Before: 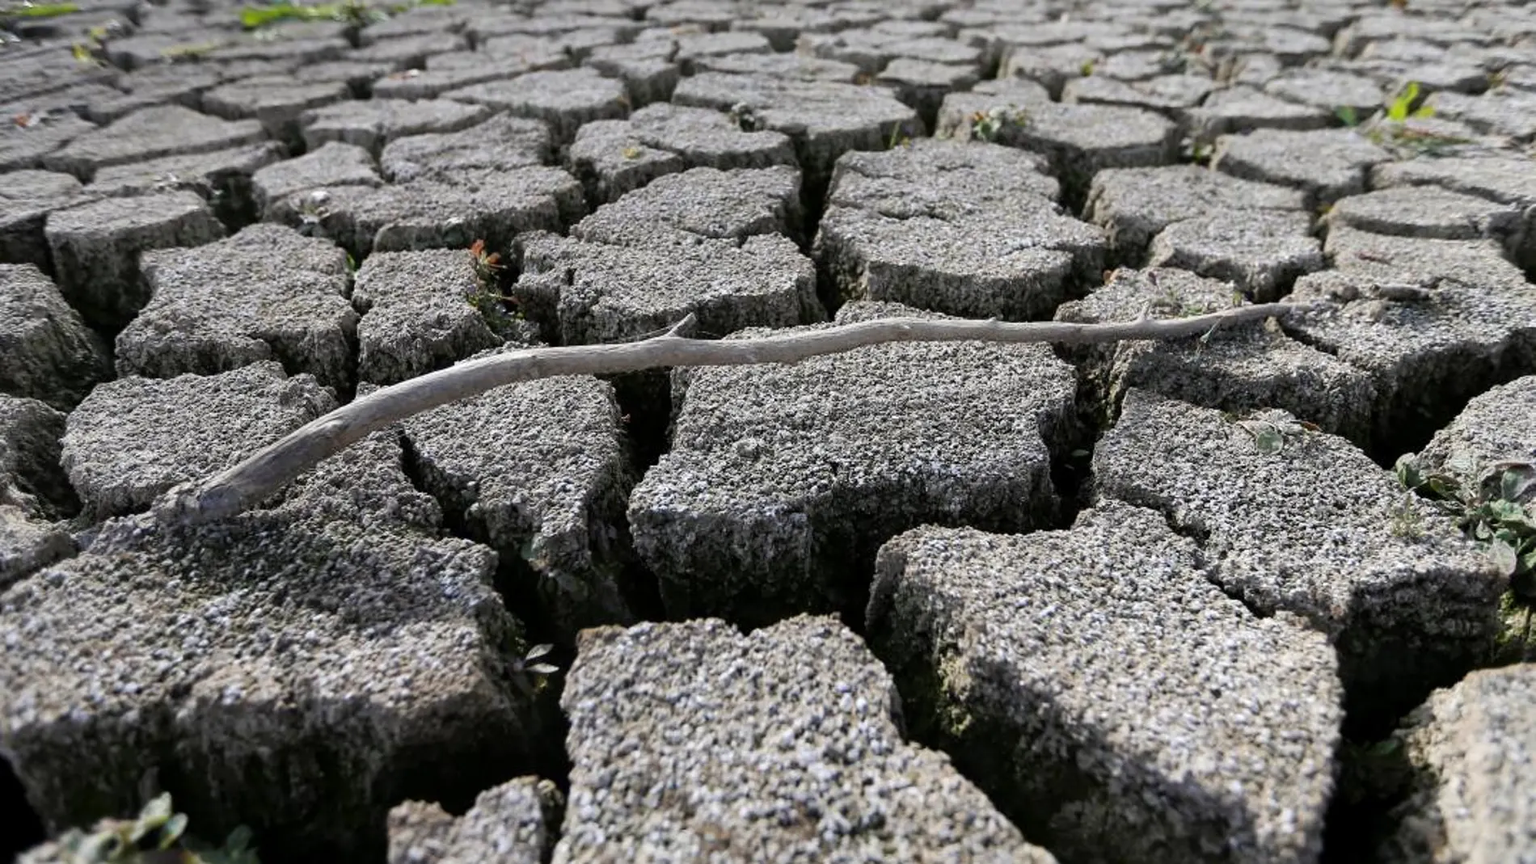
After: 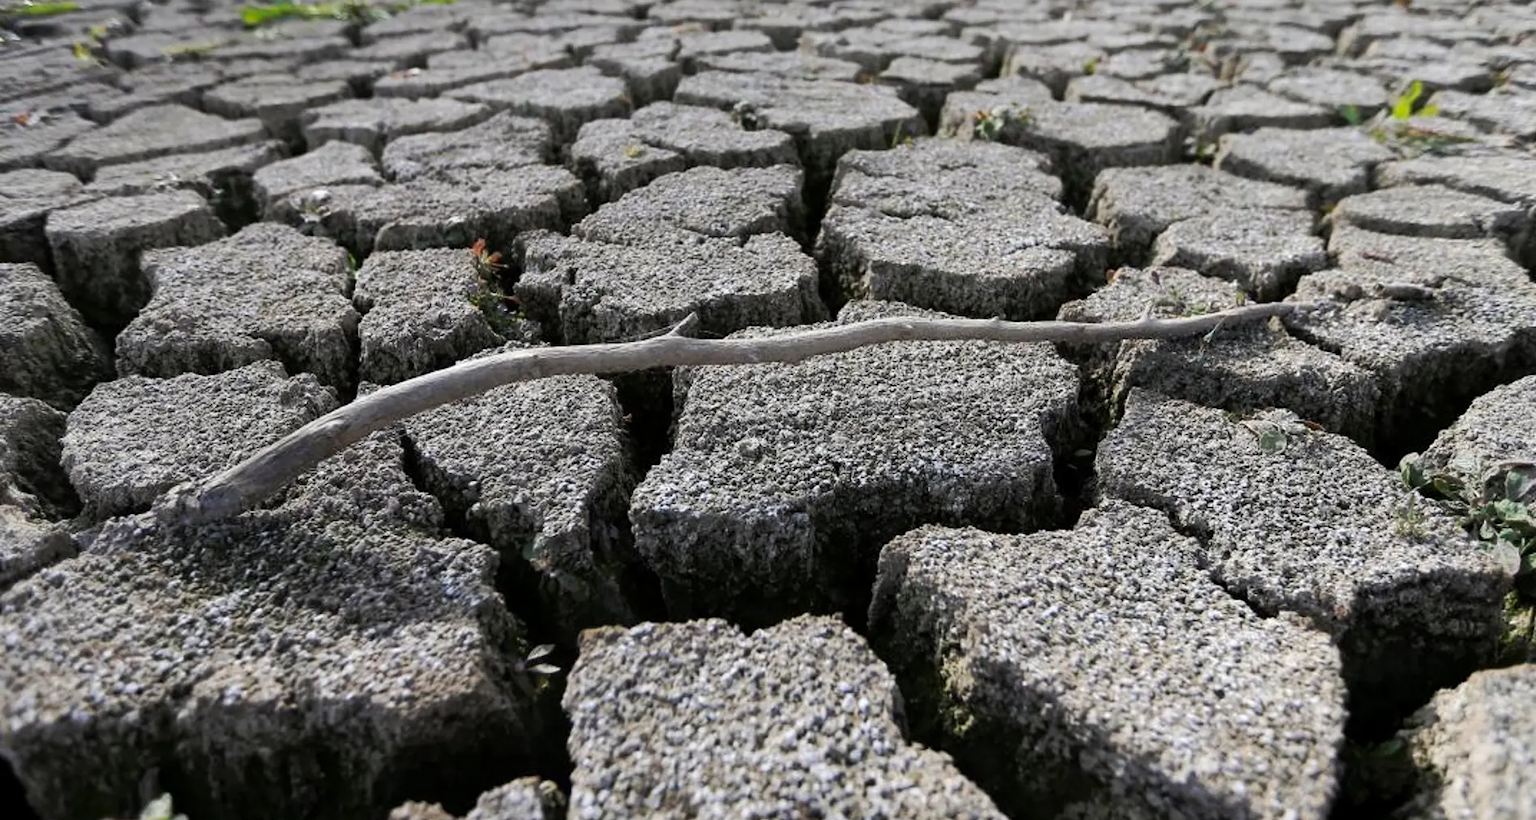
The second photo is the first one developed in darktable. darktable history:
tone curve: curves: ch0 [(0, 0) (0.003, 0.003) (0.011, 0.01) (0.025, 0.023) (0.044, 0.042) (0.069, 0.065) (0.1, 0.094) (0.136, 0.128) (0.177, 0.167) (0.224, 0.211) (0.277, 0.261) (0.335, 0.315) (0.399, 0.375) (0.468, 0.441) (0.543, 0.543) (0.623, 0.623) (0.709, 0.709) (0.801, 0.801) (0.898, 0.898) (1, 1)], preserve colors none
crop: top 0.269%, right 0.258%, bottom 5.018%
